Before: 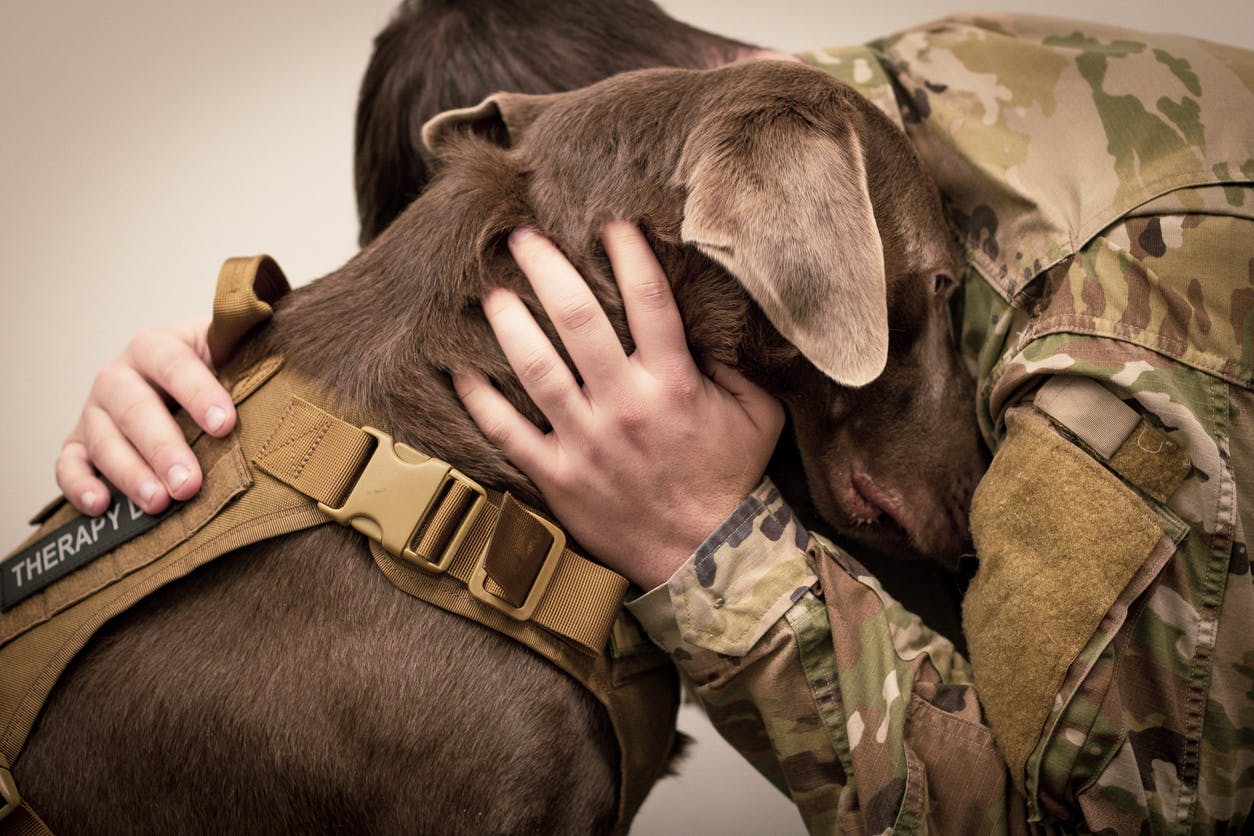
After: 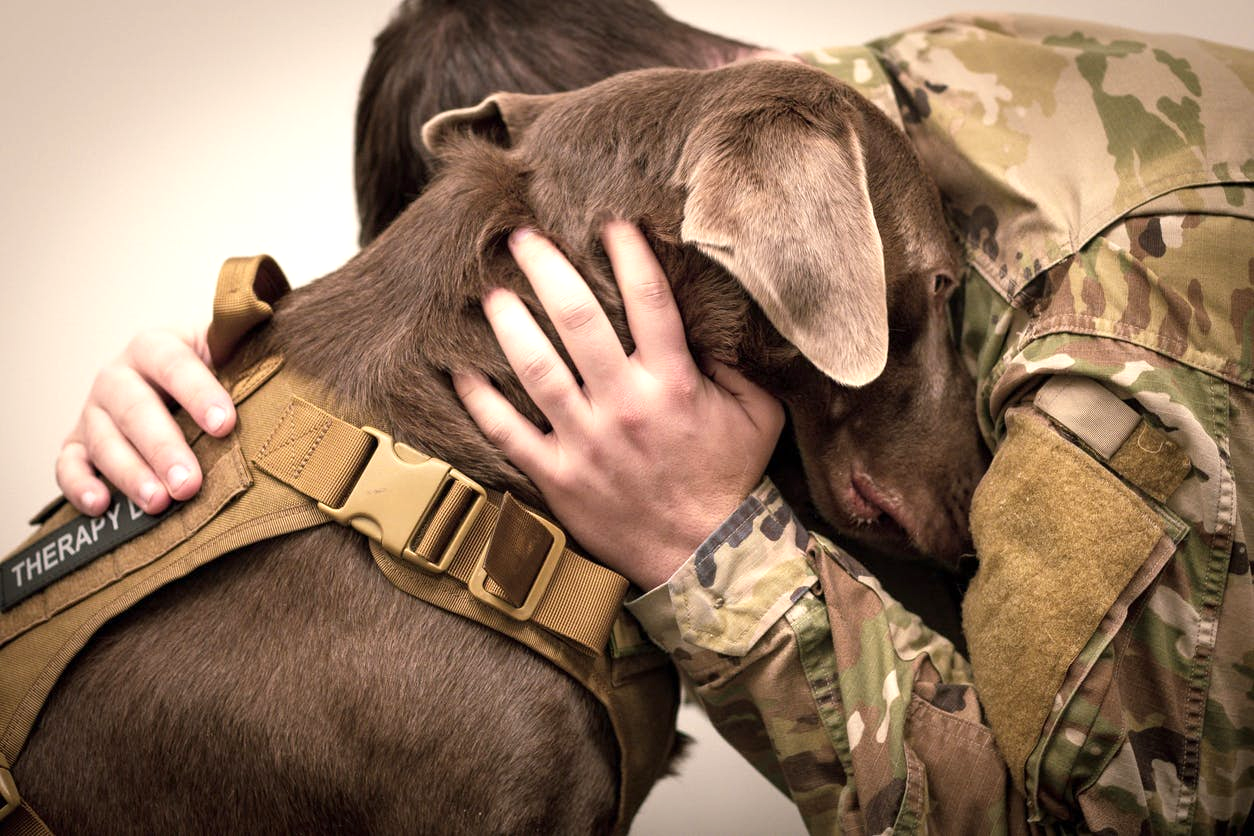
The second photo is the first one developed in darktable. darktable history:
exposure: exposure 0.507 EV, compensate highlight preservation false
tone equalizer: on, module defaults
